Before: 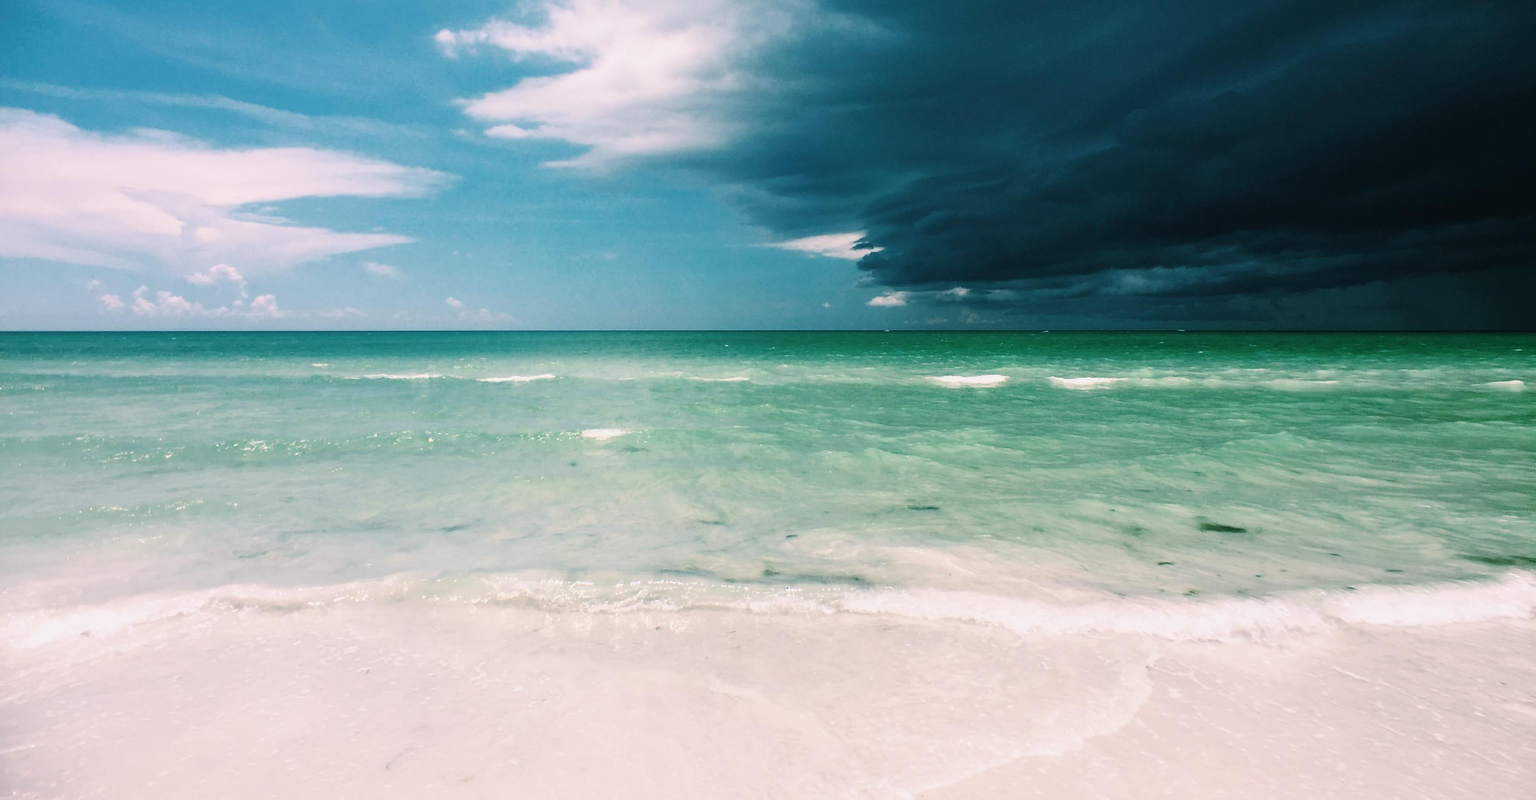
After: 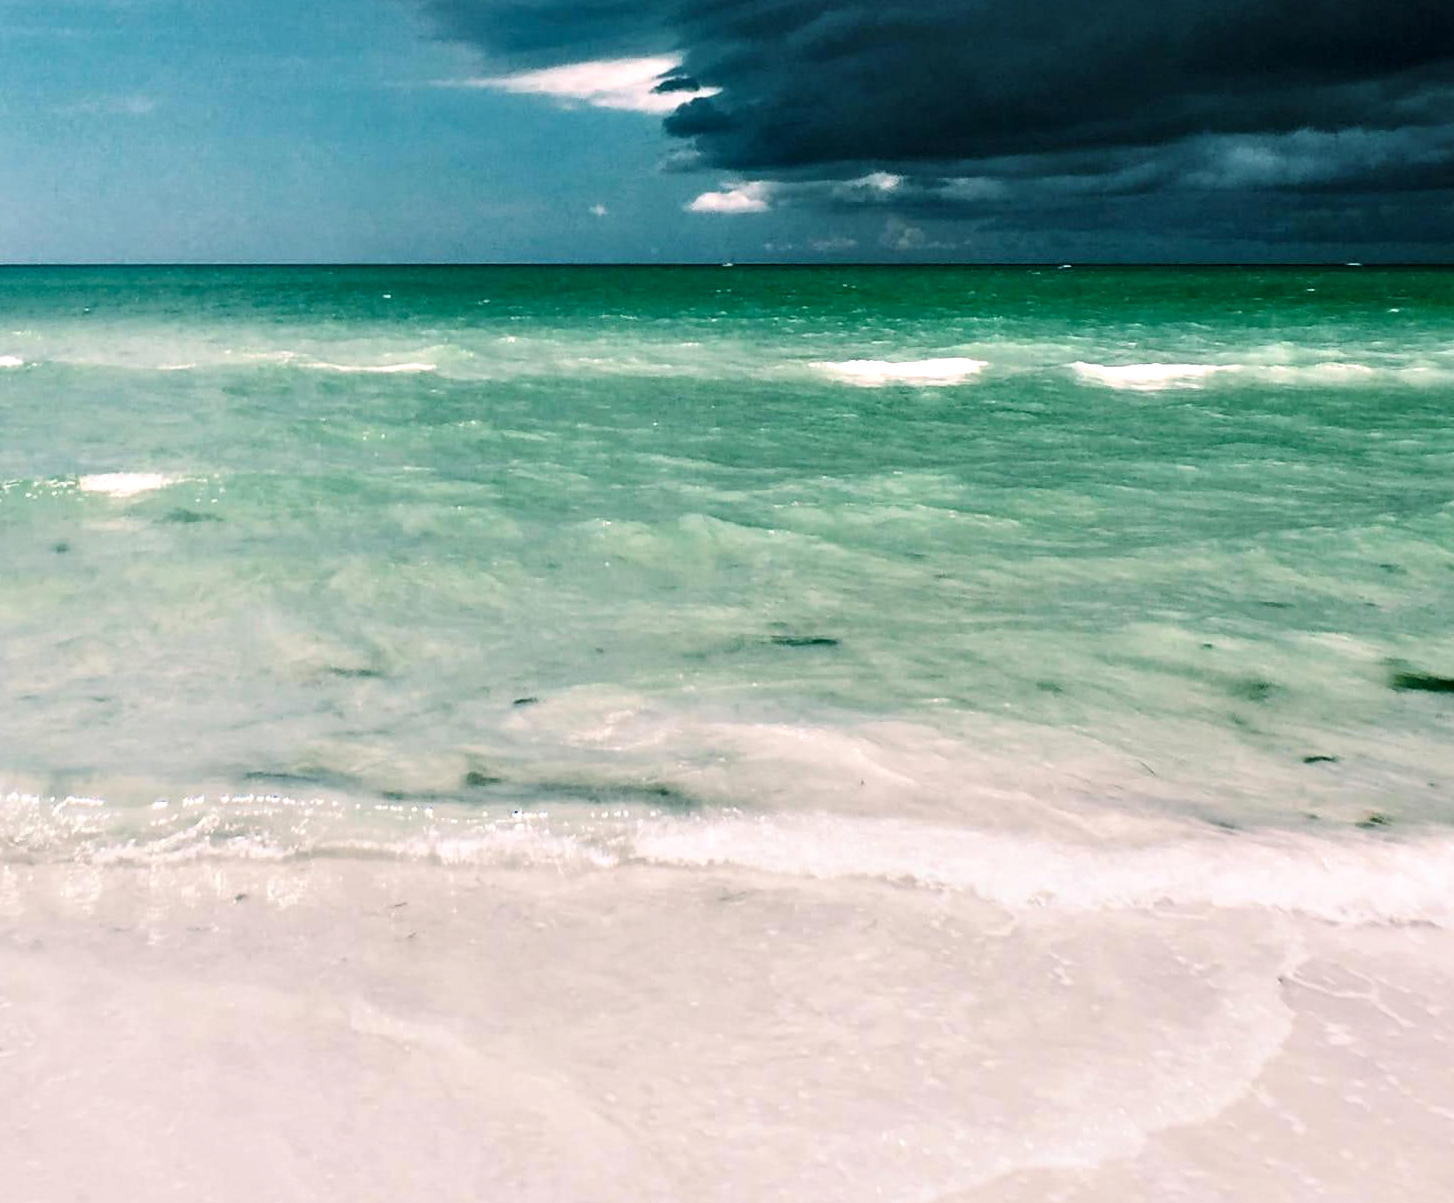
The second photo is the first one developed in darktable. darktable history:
crop: left 35.454%, top 25.783%, right 19.984%, bottom 3.442%
contrast equalizer: octaves 7, y [[0.6 ×6], [0.55 ×6], [0 ×6], [0 ×6], [0 ×6]]
